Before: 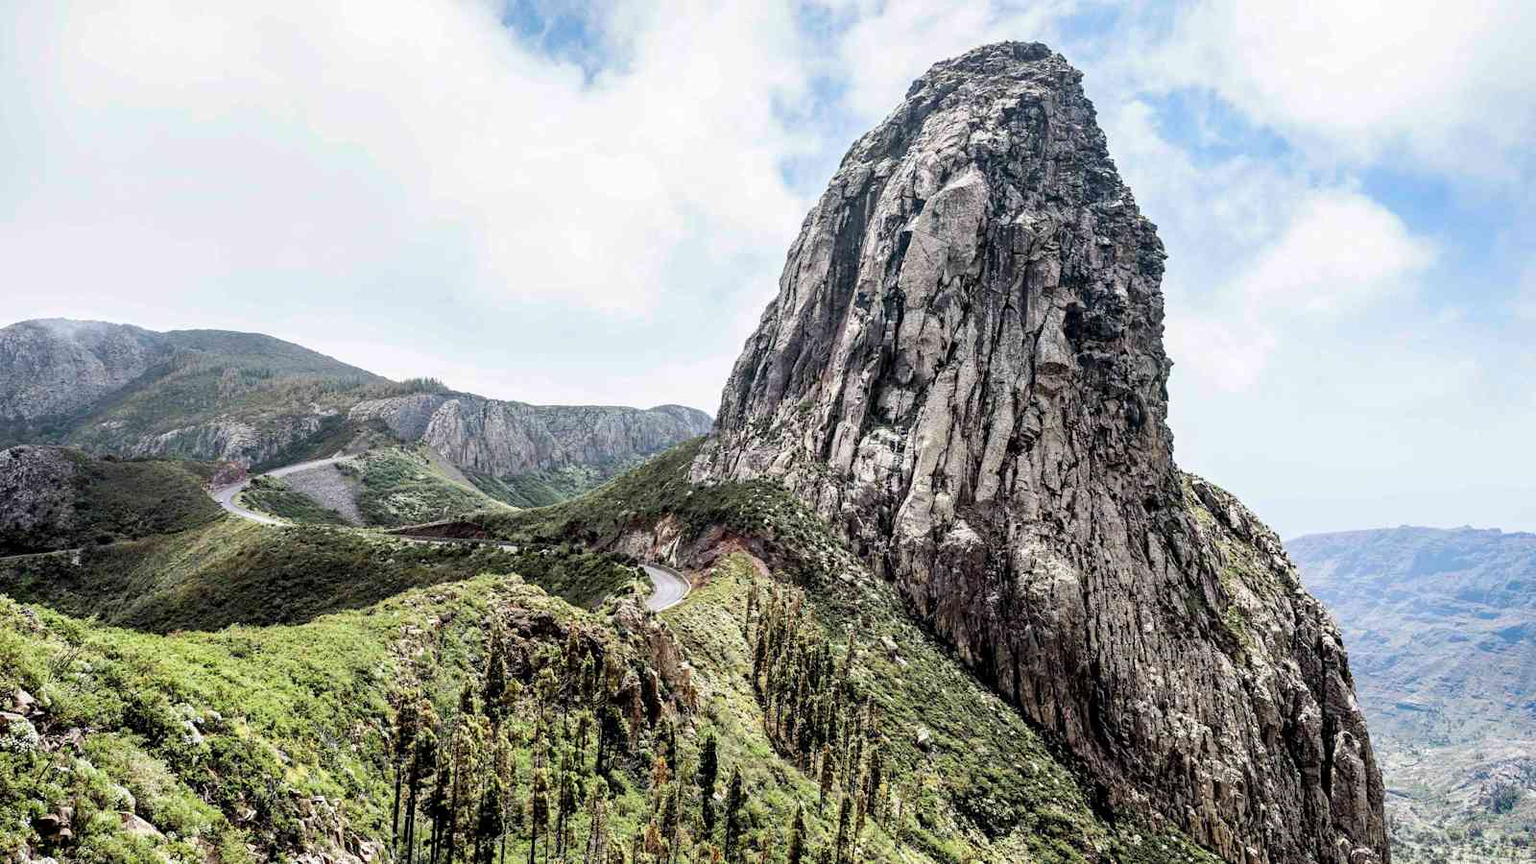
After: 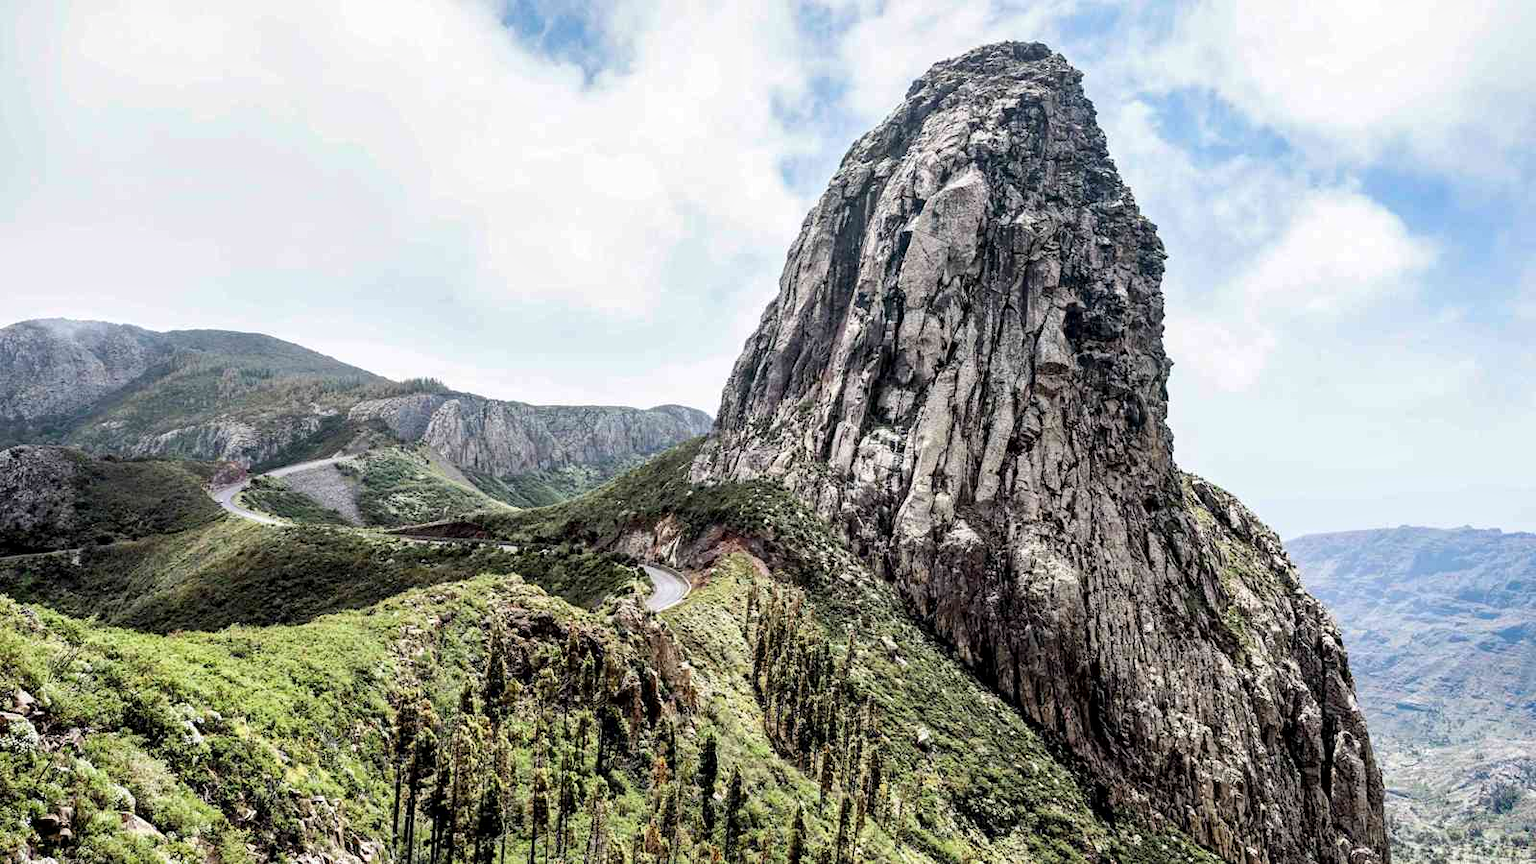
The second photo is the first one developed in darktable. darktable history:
local contrast: mode bilateral grid, contrast 21, coarseness 50, detail 121%, midtone range 0.2
